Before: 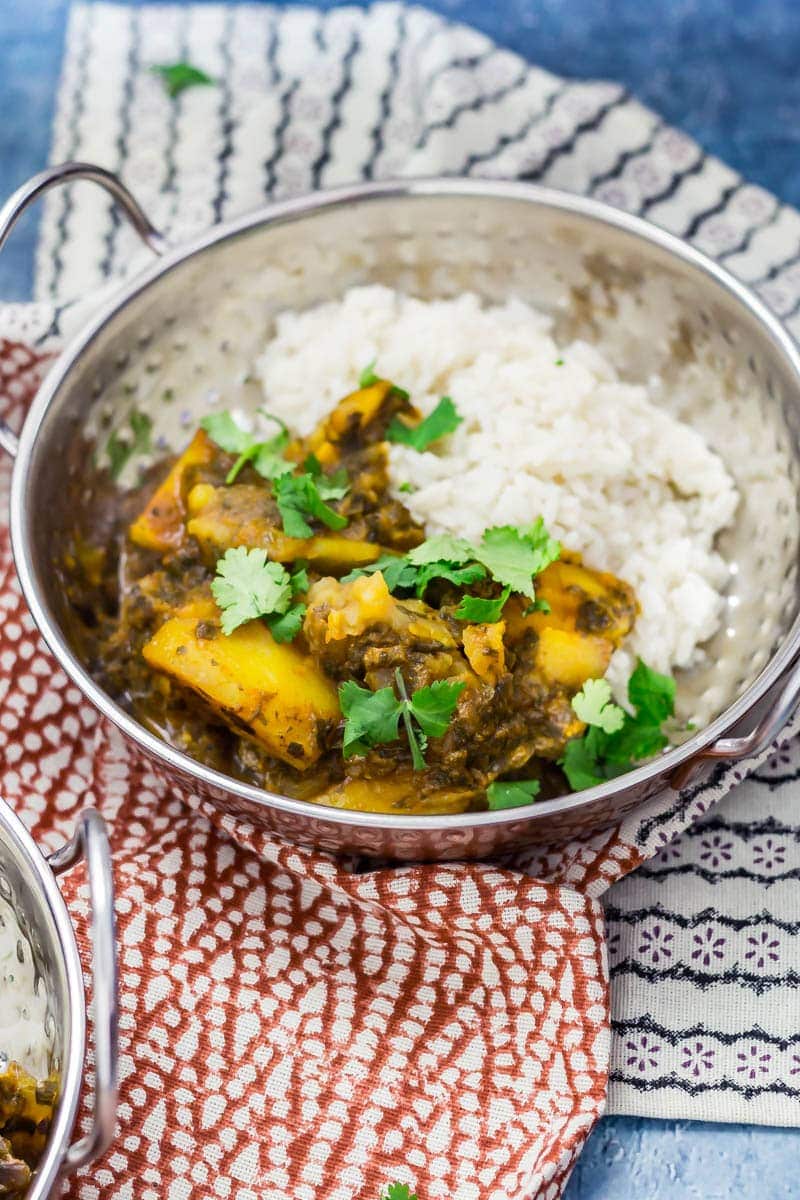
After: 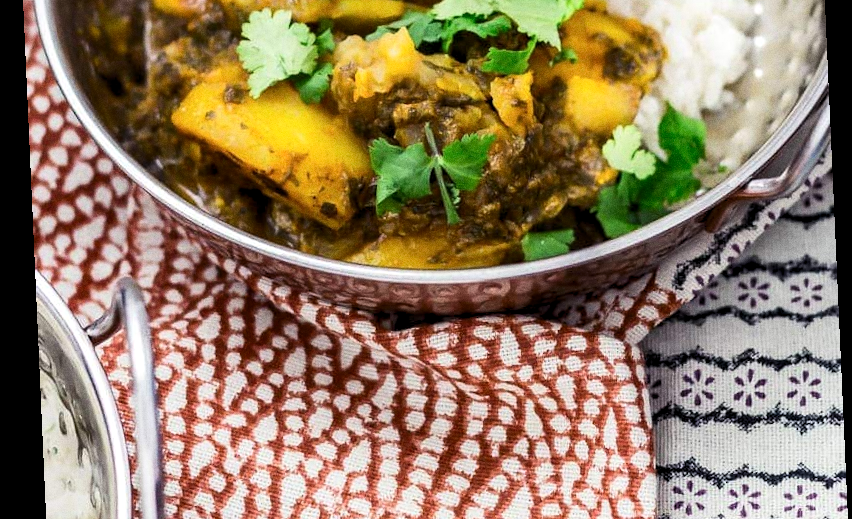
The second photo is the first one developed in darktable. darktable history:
rotate and perspective: rotation -2.56°, automatic cropping off
levels: levels [0.026, 0.507, 0.987]
grain: coarseness 0.09 ISO
crop: top 45.551%, bottom 12.262%
contrast brightness saturation: contrast 0.14
